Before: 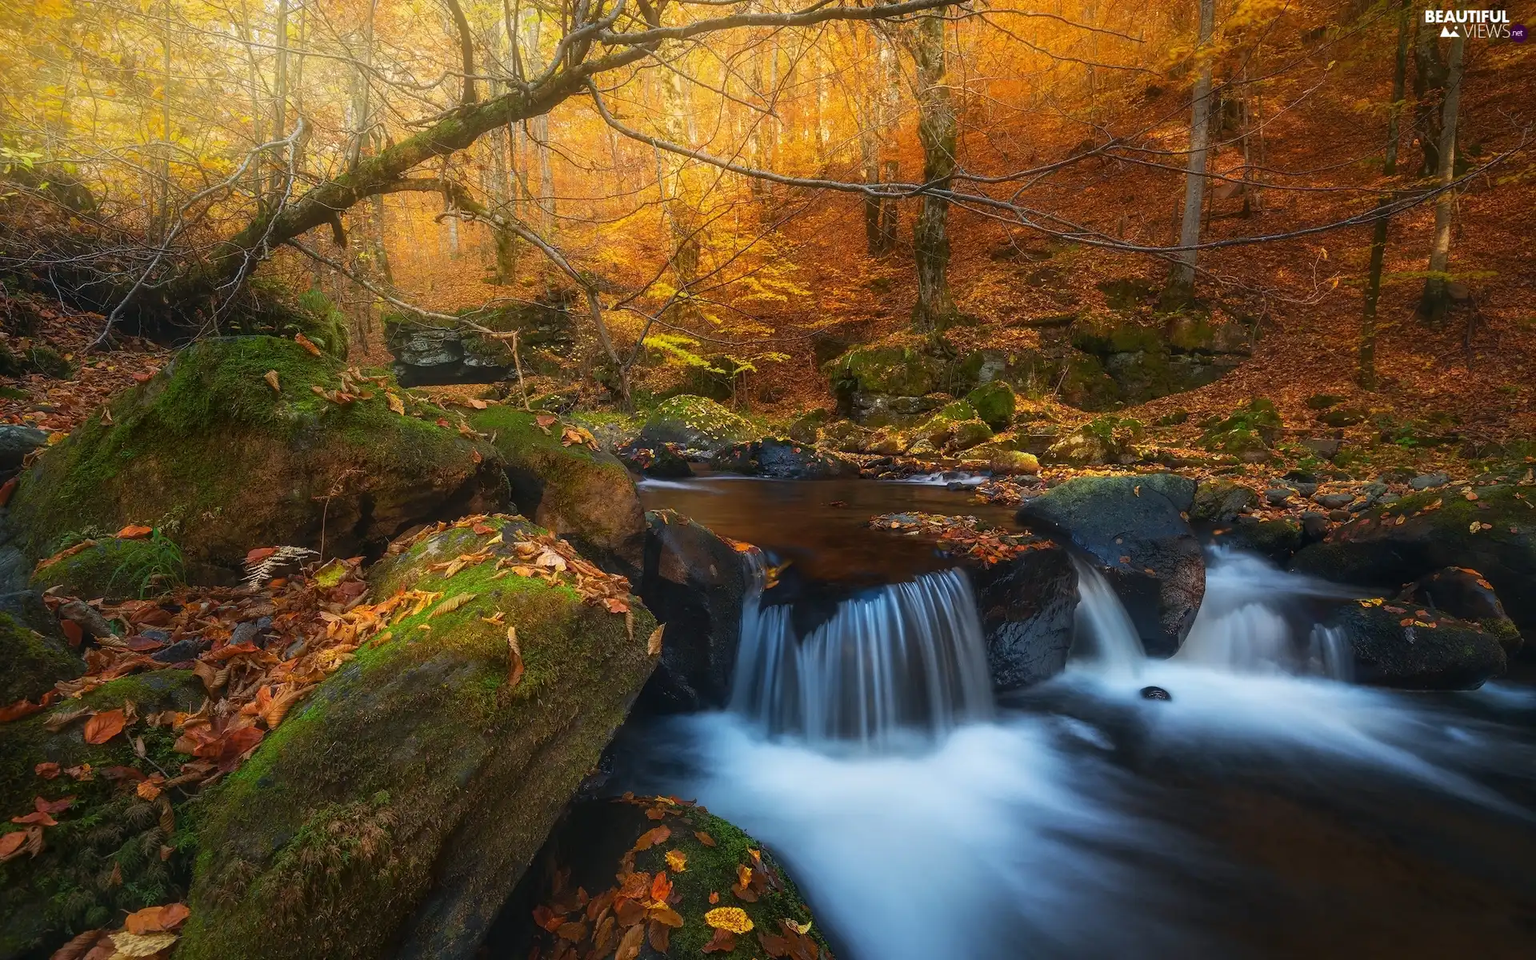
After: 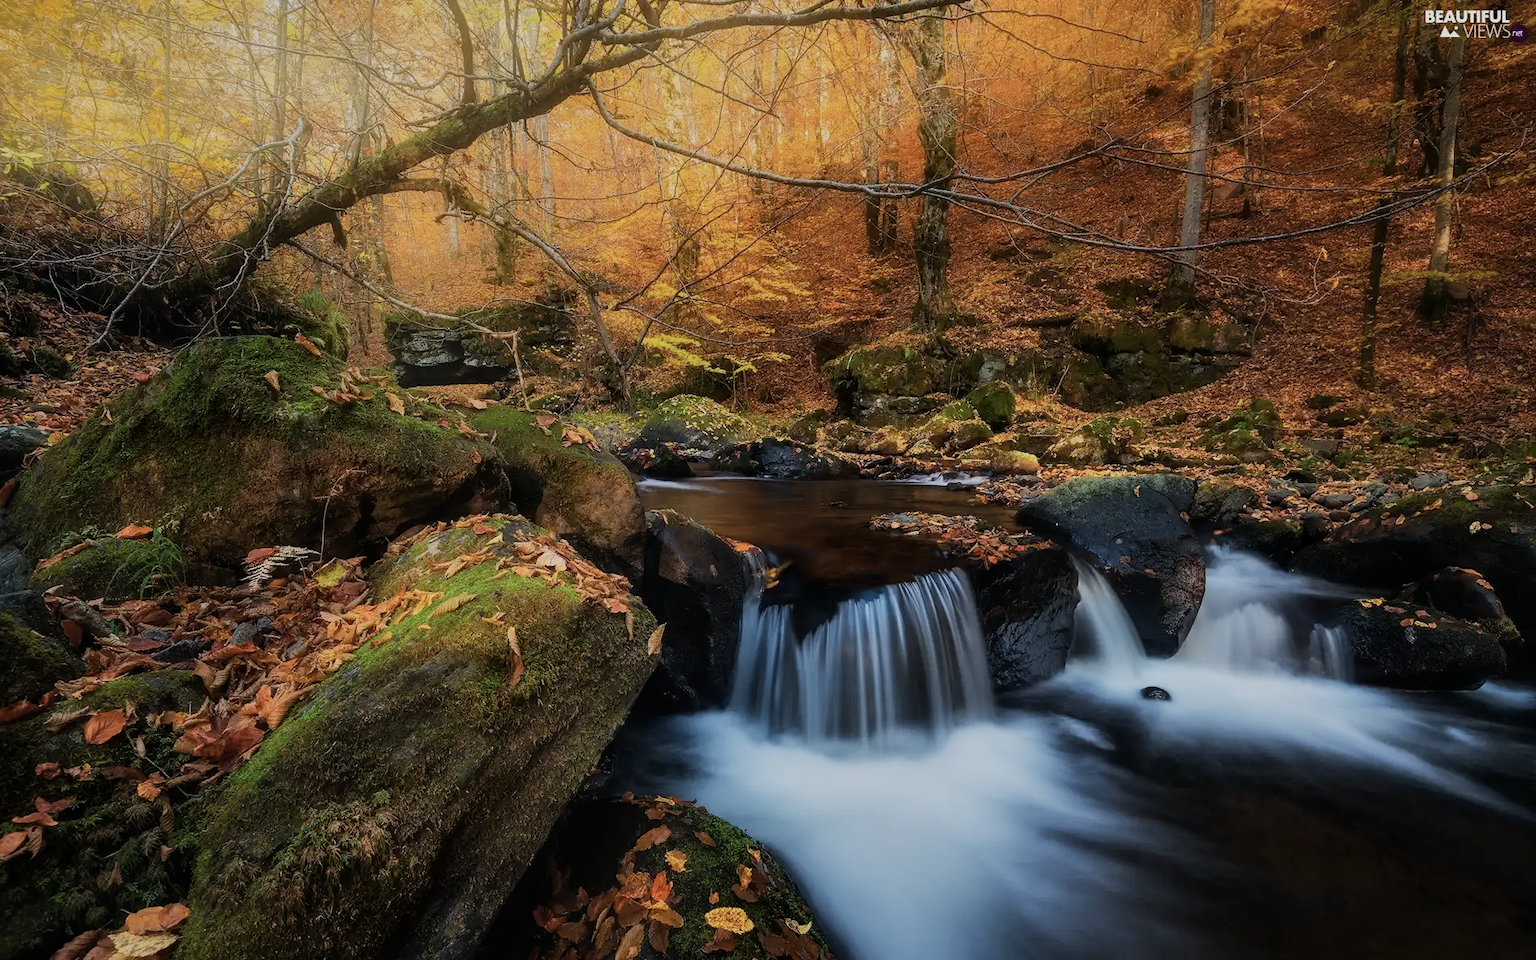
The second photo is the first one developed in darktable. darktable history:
shadows and highlights: shadows 30.66, highlights -63.04, soften with gaussian
contrast brightness saturation: contrast 0.11, saturation -0.176
filmic rgb: black relative exposure -7.37 EV, white relative exposure 5.07 EV, threshold 5.97 EV, hardness 3.21, enable highlight reconstruction true
